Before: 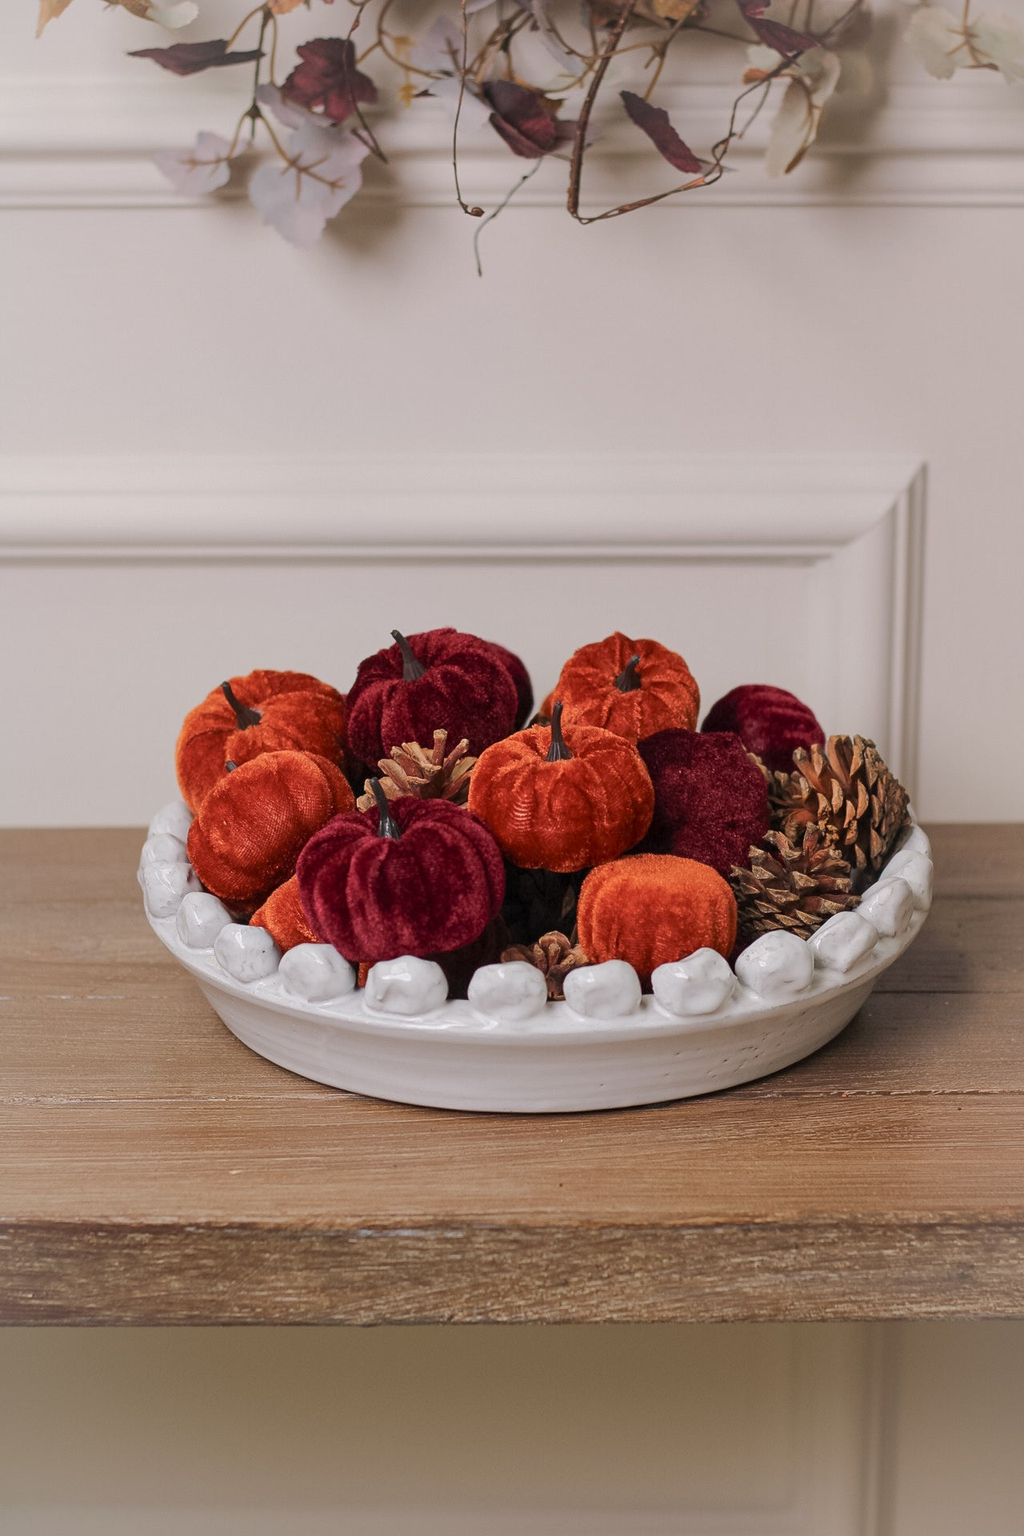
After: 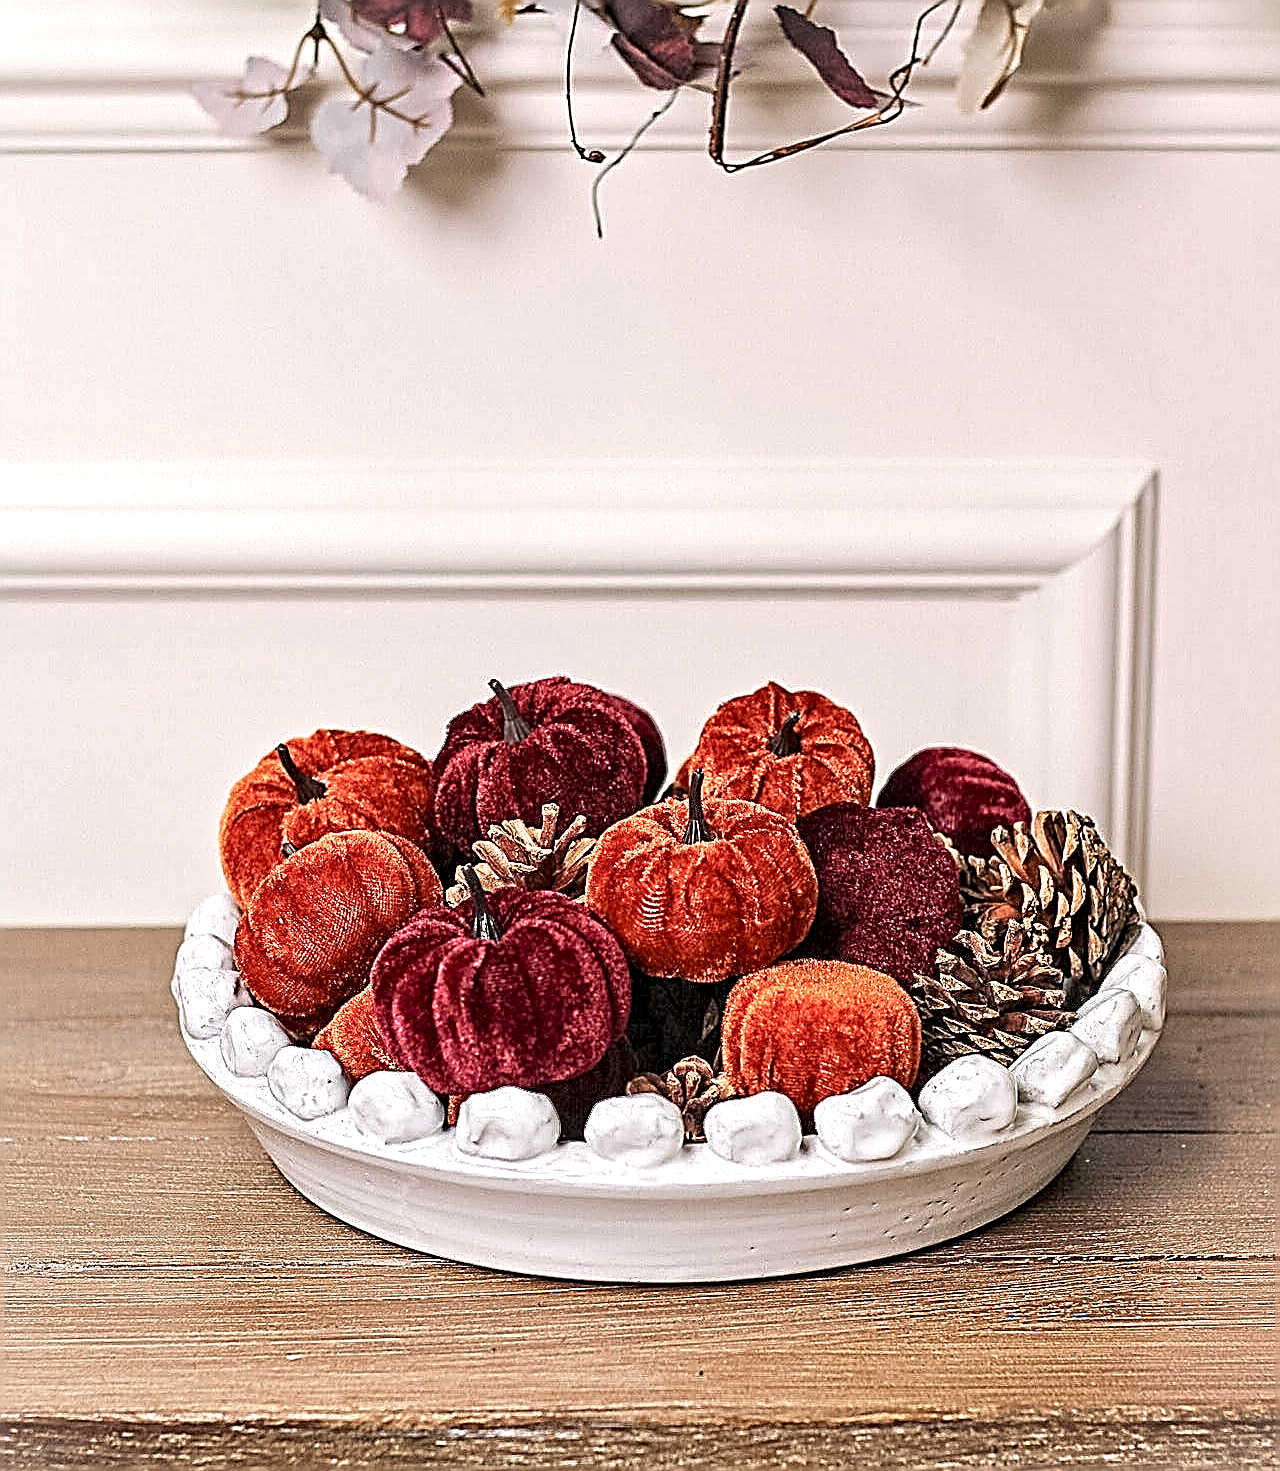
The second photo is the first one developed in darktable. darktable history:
crop: top 5.657%, bottom 17.689%
sharpen: amount 1.984
contrast equalizer: octaves 7, y [[0.5, 0.542, 0.583, 0.625, 0.667, 0.708], [0.5 ×6], [0.5 ×6], [0 ×6], [0 ×6]]
exposure: exposure 0.719 EV, compensate highlight preservation false
